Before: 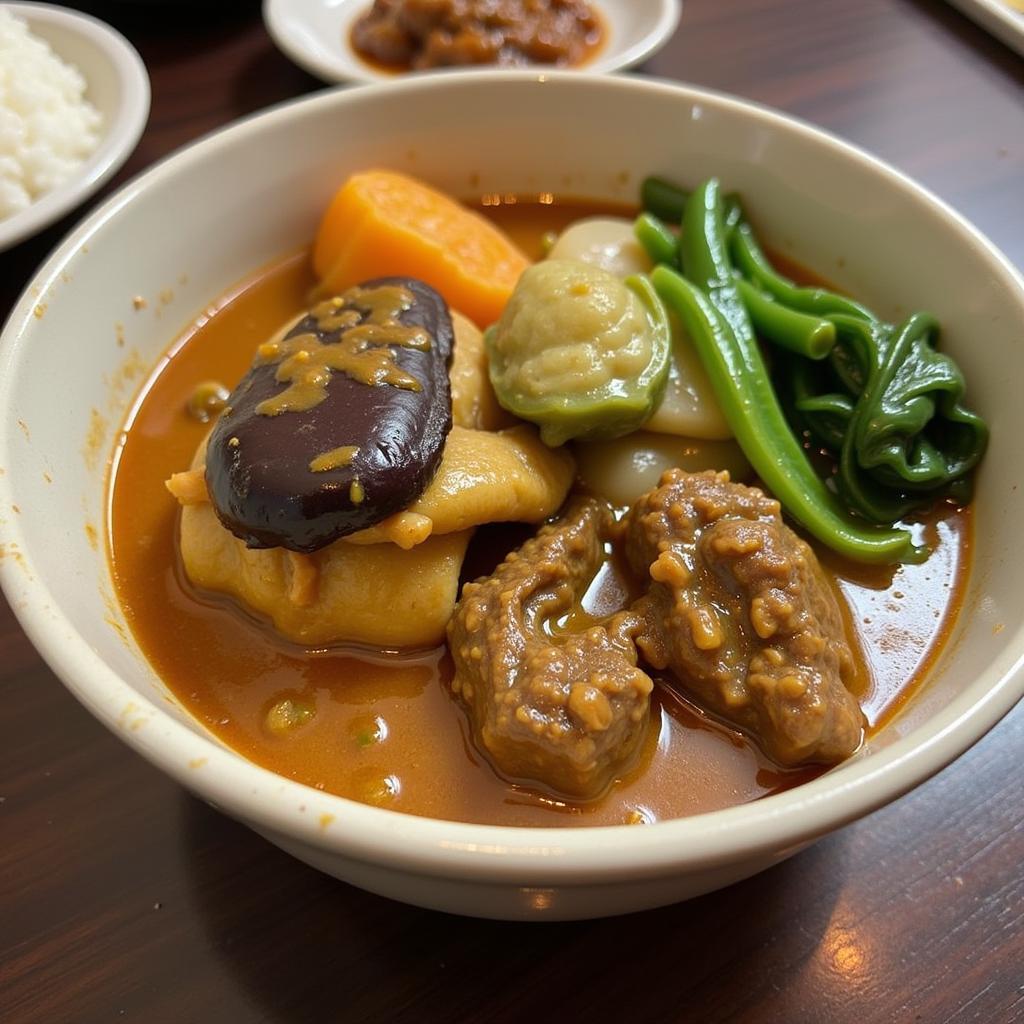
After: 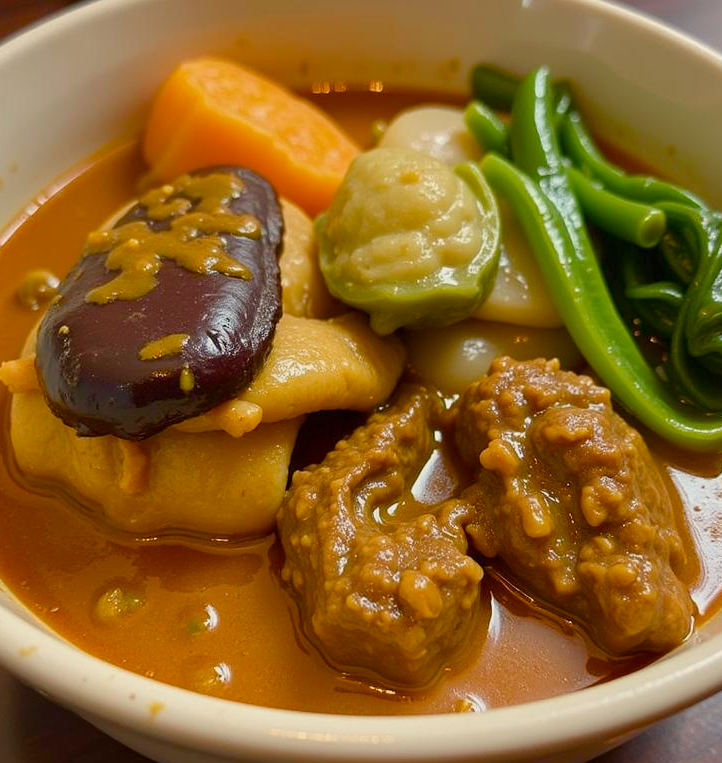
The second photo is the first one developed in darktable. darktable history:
crop and rotate: left 16.621%, top 10.954%, right 12.839%, bottom 14.51%
color balance rgb: shadows lift › chroma 2.042%, shadows lift › hue 47.98°, highlights gain › chroma 3.079%, highlights gain › hue 76.67°, perceptual saturation grading › global saturation 20%, perceptual saturation grading › highlights -25.053%, perceptual saturation grading › shadows 49.228%, contrast -9.393%
